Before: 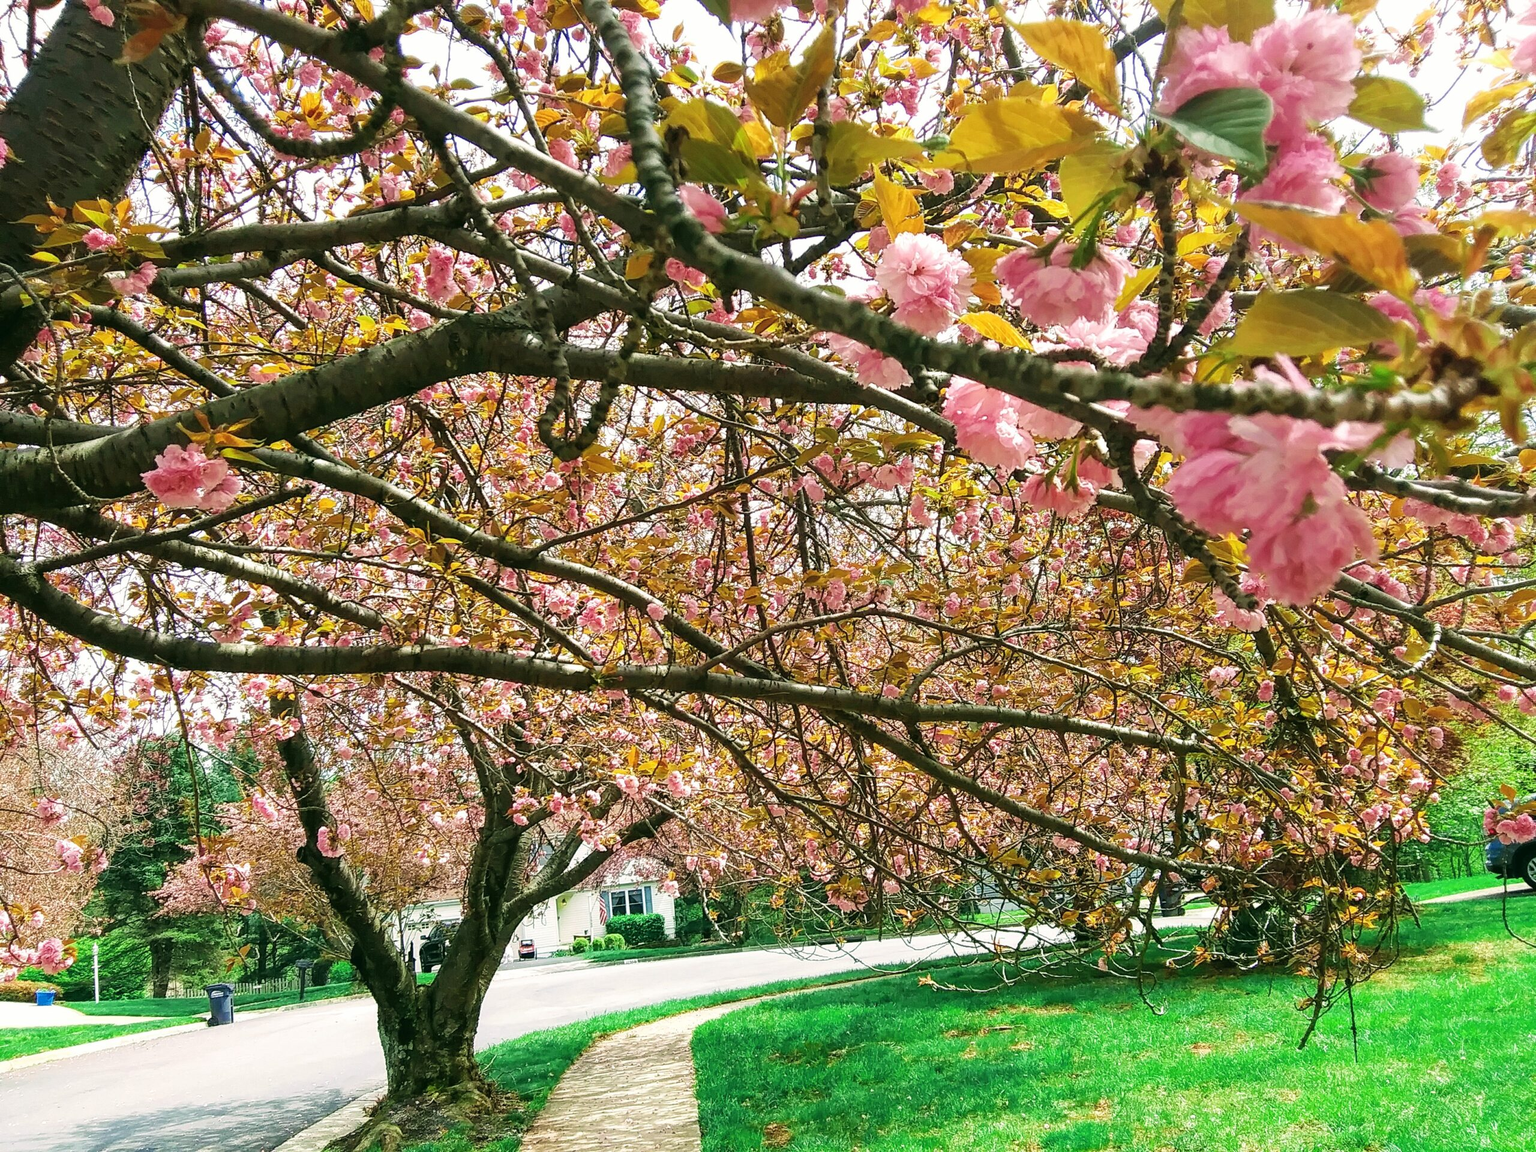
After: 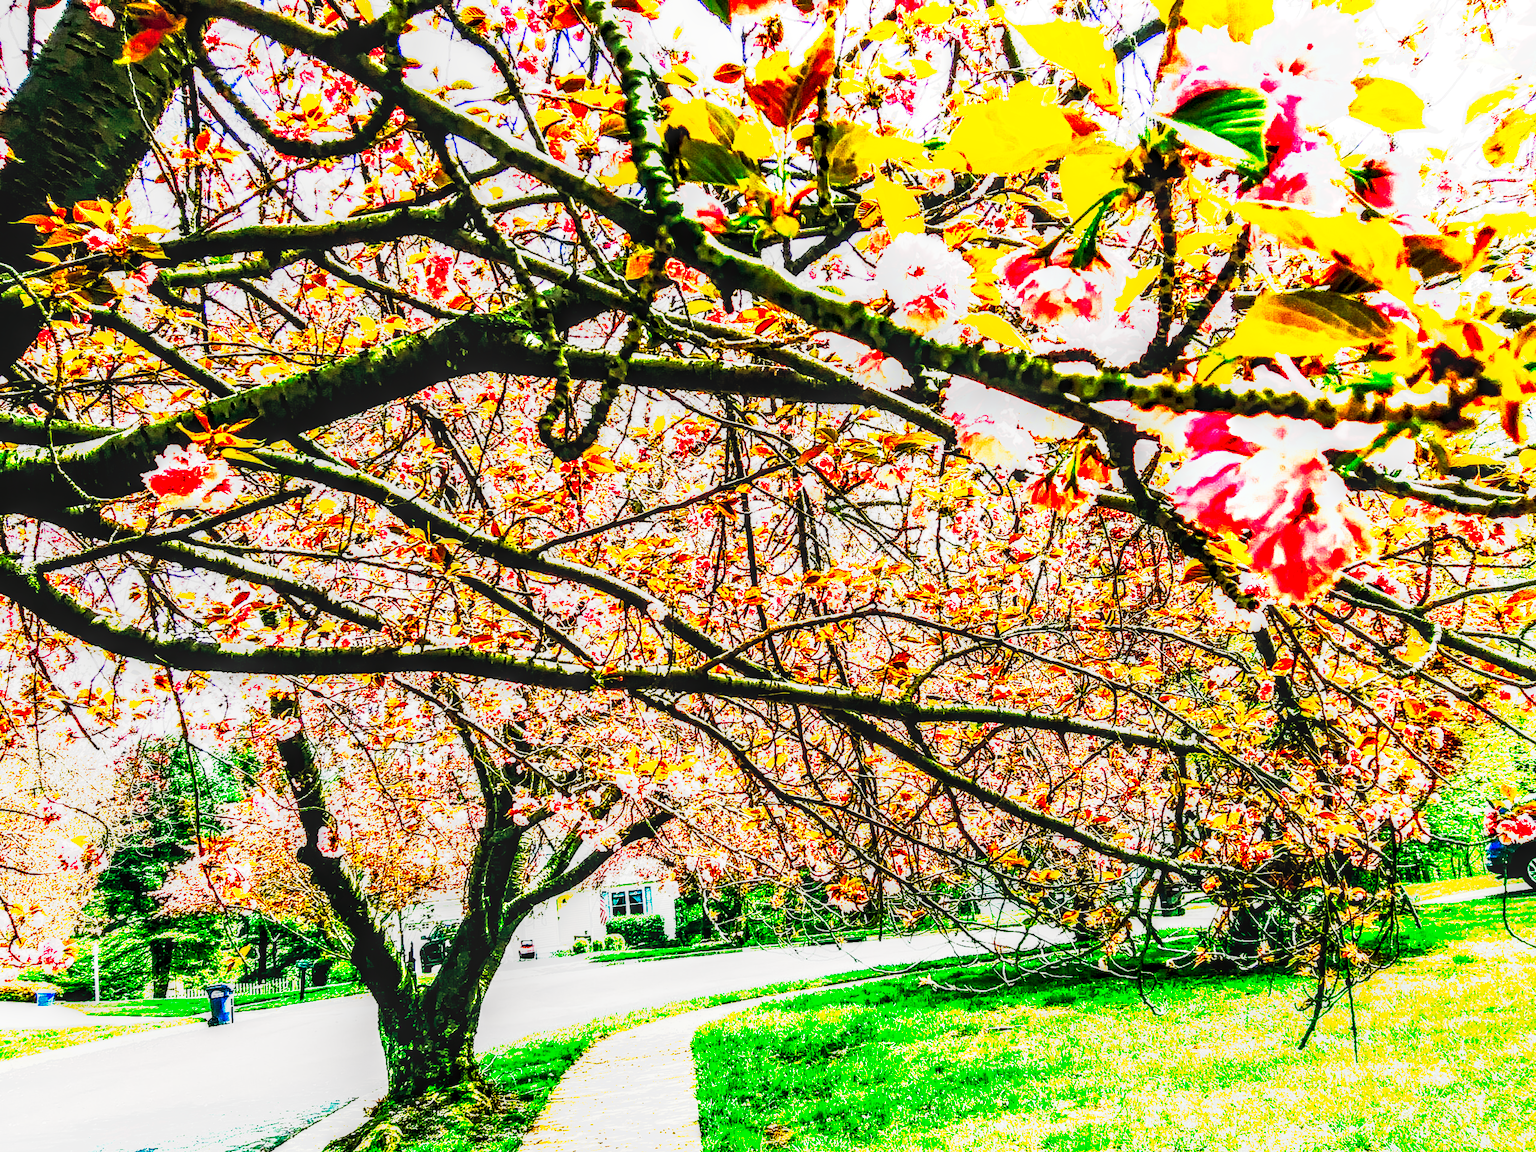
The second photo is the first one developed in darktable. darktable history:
tone curve: curves: ch0 [(0, 0) (0.003, 0.001) (0.011, 0.003) (0.025, 0.003) (0.044, 0.003) (0.069, 0.003) (0.1, 0.006) (0.136, 0.007) (0.177, 0.009) (0.224, 0.007) (0.277, 0.026) (0.335, 0.126) (0.399, 0.254) (0.468, 0.493) (0.543, 0.892) (0.623, 0.984) (0.709, 0.979) (0.801, 0.979) (0.898, 0.982) (1, 1)], preserve colors none
local contrast: highlights 0%, shadows 0%, detail 182%
color zones: curves: ch1 [(0, 0.523) (0.143, 0.545) (0.286, 0.52) (0.429, 0.506) (0.571, 0.503) (0.714, 0.503) (0.857, 0.508) (1, 0.523)]
tone equalizer: -8 EV 1 EV, -7 EV 1 EV, -6 EV 1 EV, -5 EV 1 EV, -4 EV 1 EV, -3 EV 0.75 EV, -2 EV 0.5 EV, -1 EV 0.25 EV
